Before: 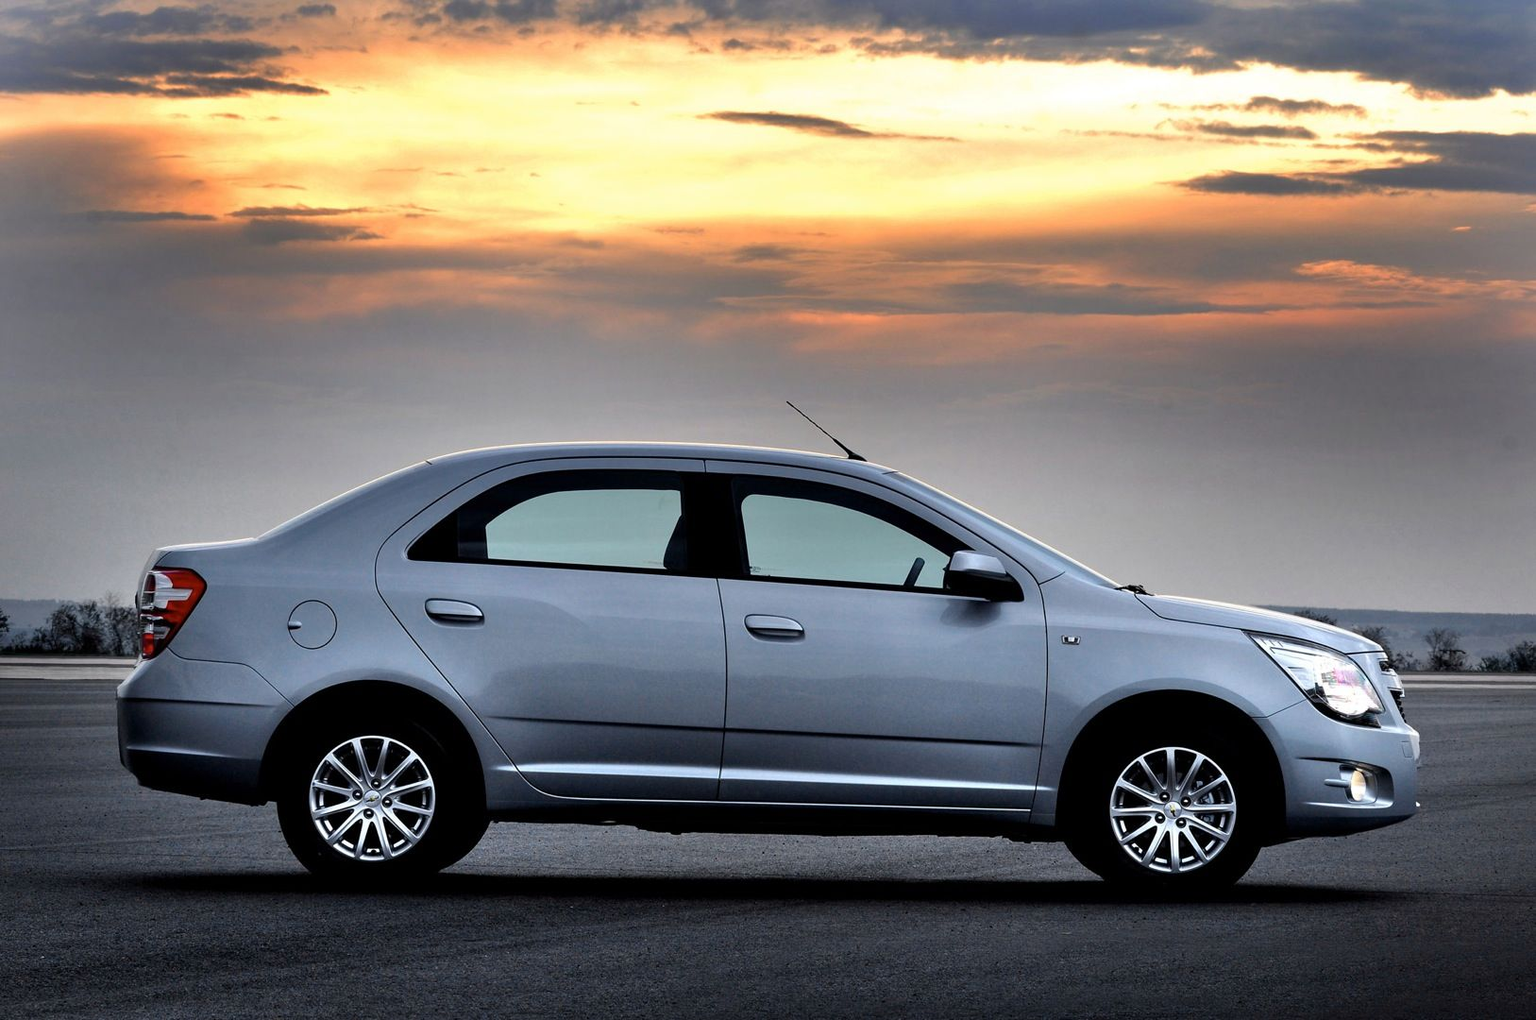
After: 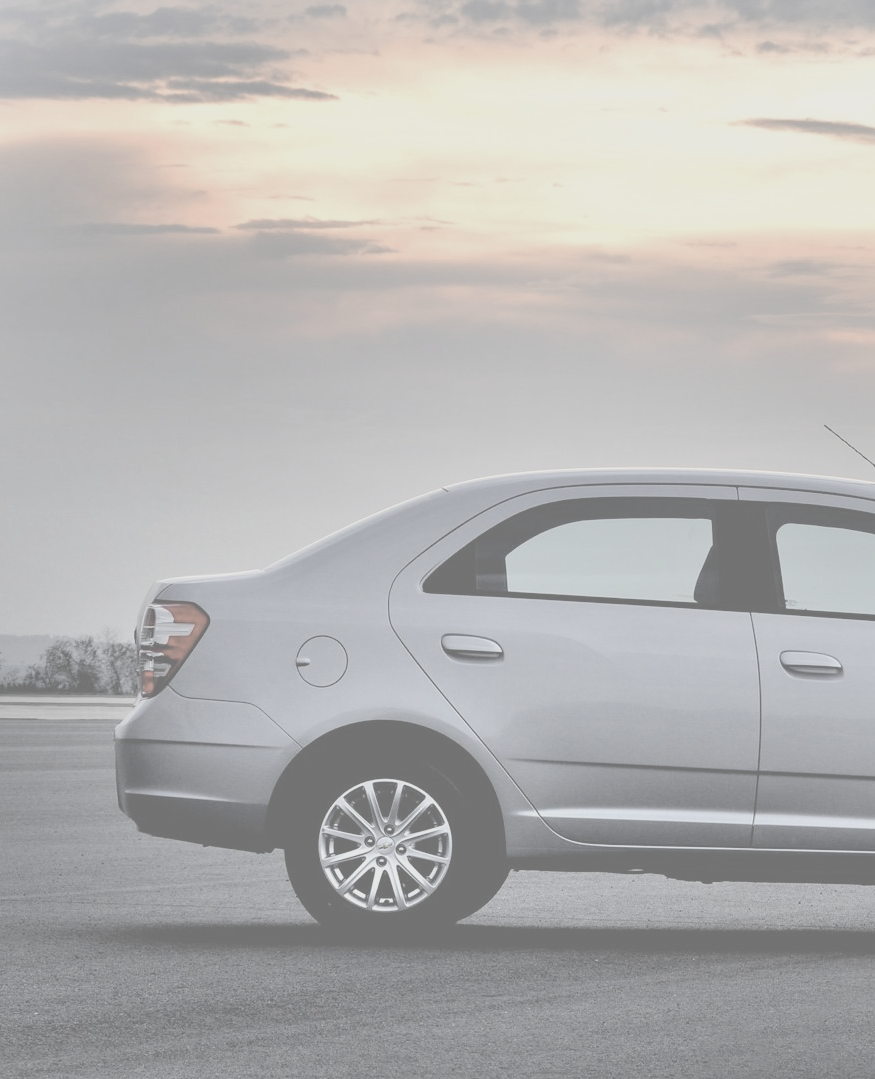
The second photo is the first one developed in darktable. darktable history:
contrast brightness saturation: contrast -0.32, brightness 0.75, saturation -0.78
crop: left 0.587%, right 45.588%, bottom 0.086%
exposure: exposure -0.153 EV, compensate highlight preservation false
